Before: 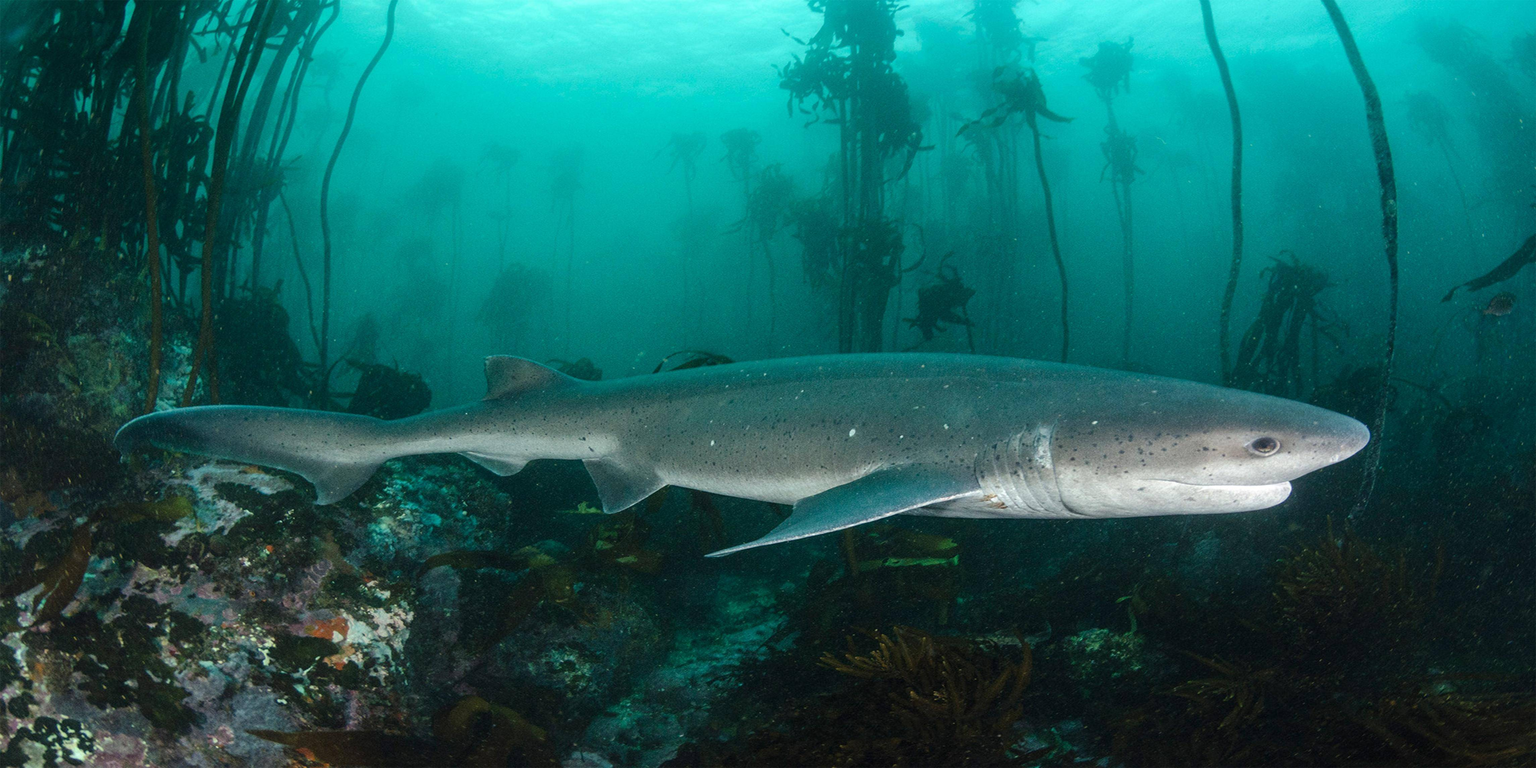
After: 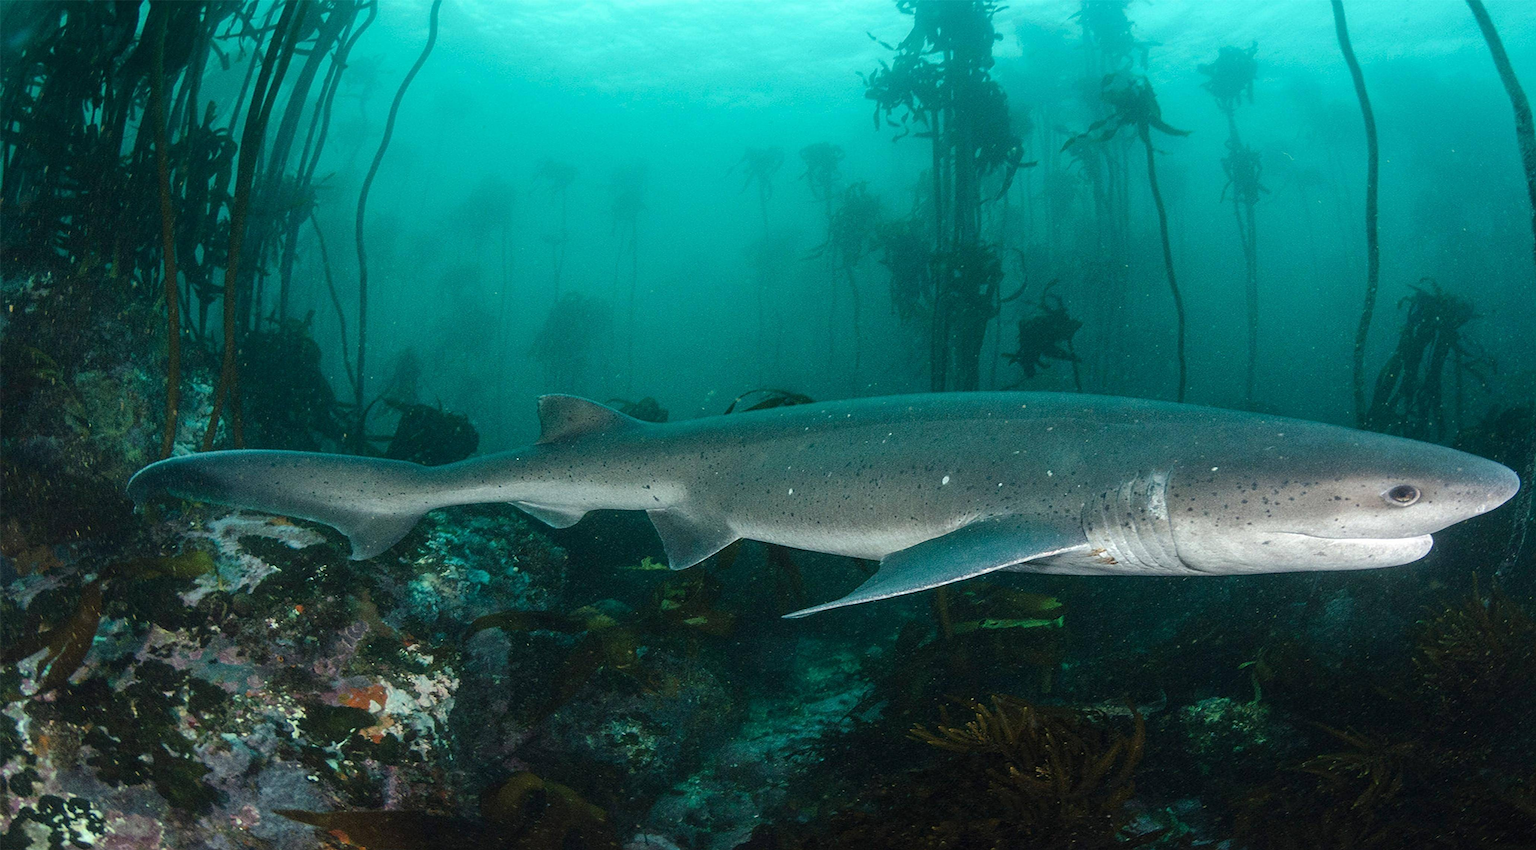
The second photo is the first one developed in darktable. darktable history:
crop: right 9.518%, bottom 0.038%
sharpen: on, module defaults
